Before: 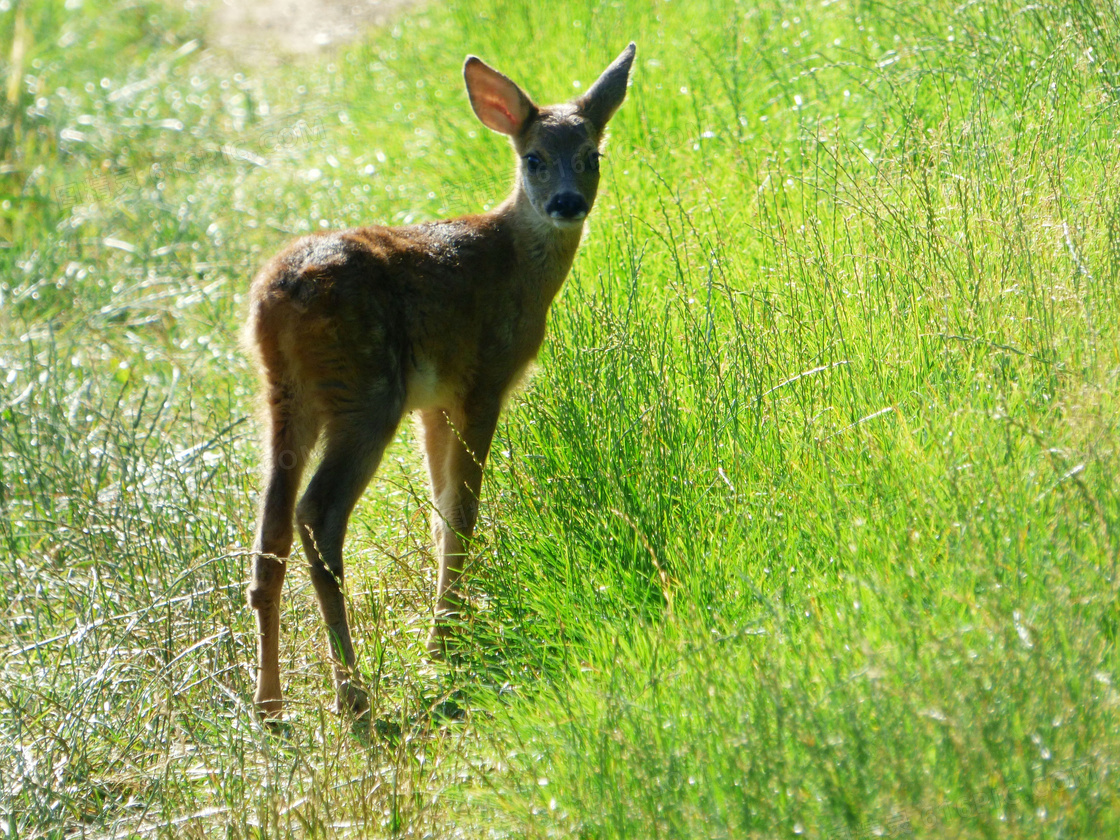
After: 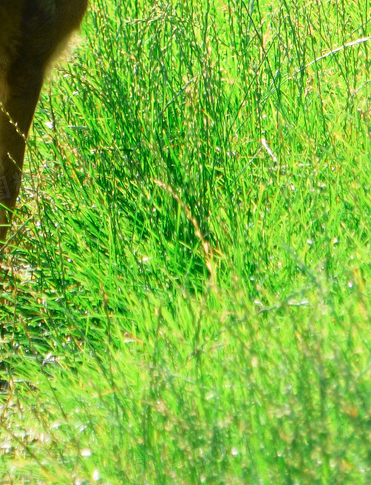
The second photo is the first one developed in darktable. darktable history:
crop: left 40.878%, top 39.176%, right 25.993%, bottom 3.081%
tone curve: curves: ch0 [(0, 0.009) (0.037, 0.035) (0.131, 0.126) (0.275, 0.28) (0.476, 0.514) (0.617, 0.667) (0.704, 0.759) (0.813, 0.863) (0.911, 0.931) (0.997, 1)]; ch1 [(0, 0) (0.318, 0.271) (0.444, 0.438) (0.493, 0.496) (0.508, 0.5) (0.534, 0.535) (0.57, 0.582) (0.65, 0.664) (0.746, 0.764) (1, 1)]; ch2 [(0, 0) (0.246, 0.24) (0.36, 0.381) (0.415, 0.434) (0.476, 0.492) (0.502, 0.499) (0.522, 0.518) (0.533, 0.534) (0.586, 0.598) (0.634, 0.643) (0.706, 0.717) (0.853, 0.83) (1, 0.951)], color space Lab, independent channels, preserve colors none
